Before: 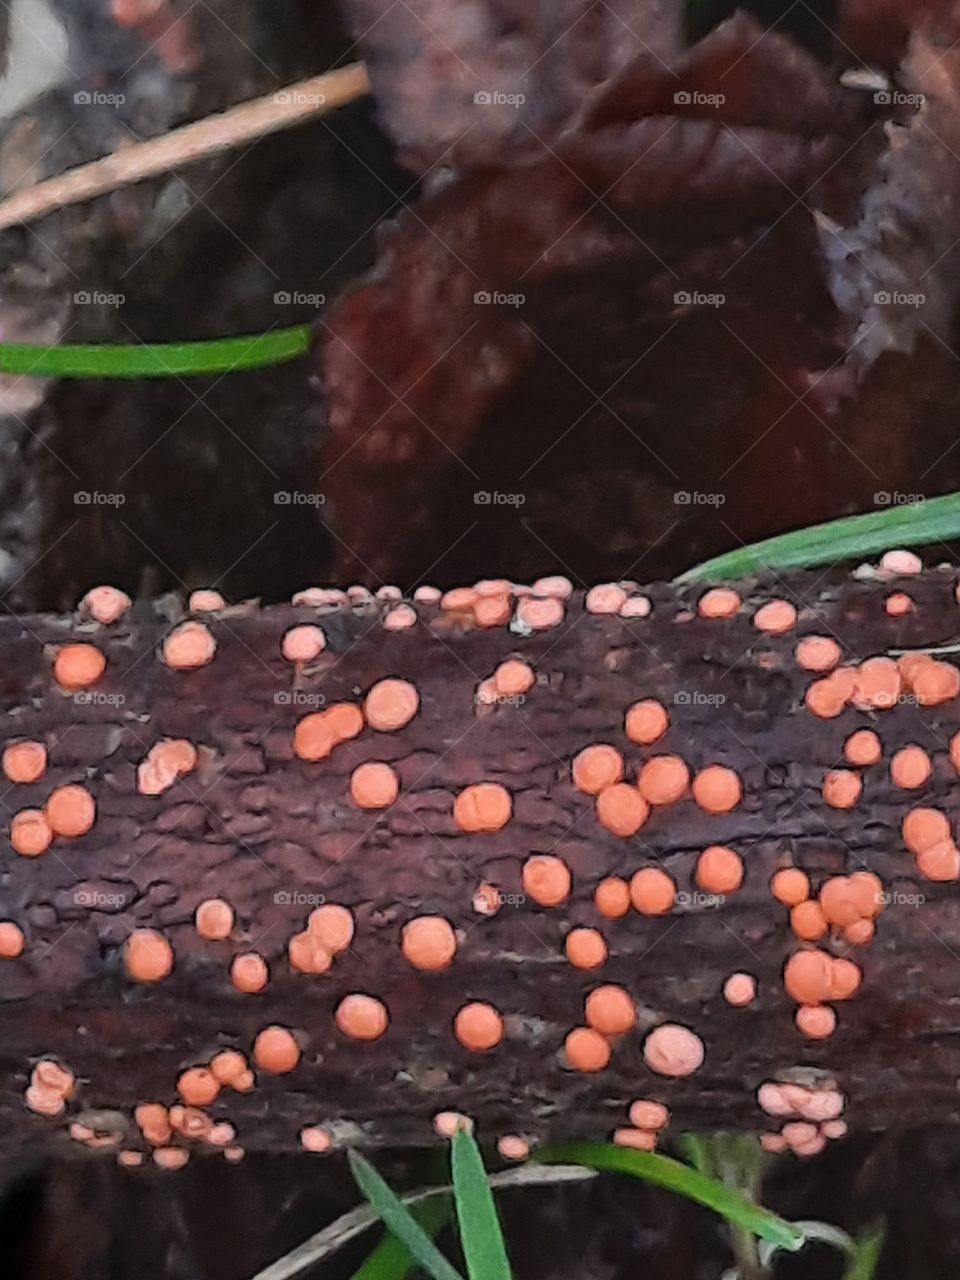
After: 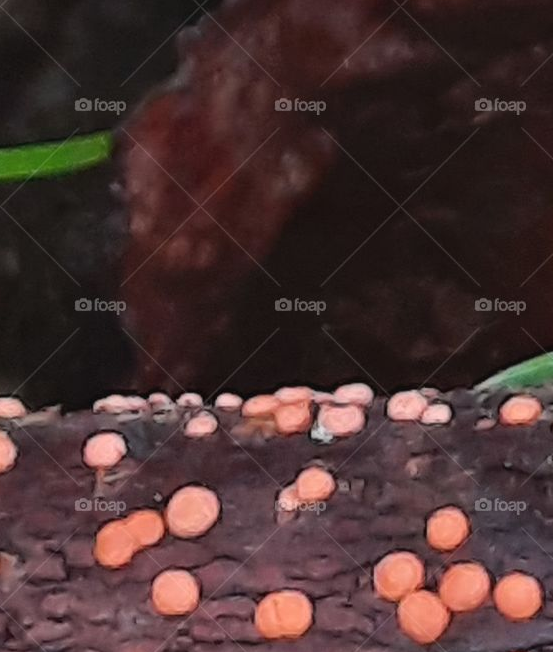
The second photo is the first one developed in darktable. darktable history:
crop: left 20.806%, top 15.132%, right 21.576%, bottom 33.924%
